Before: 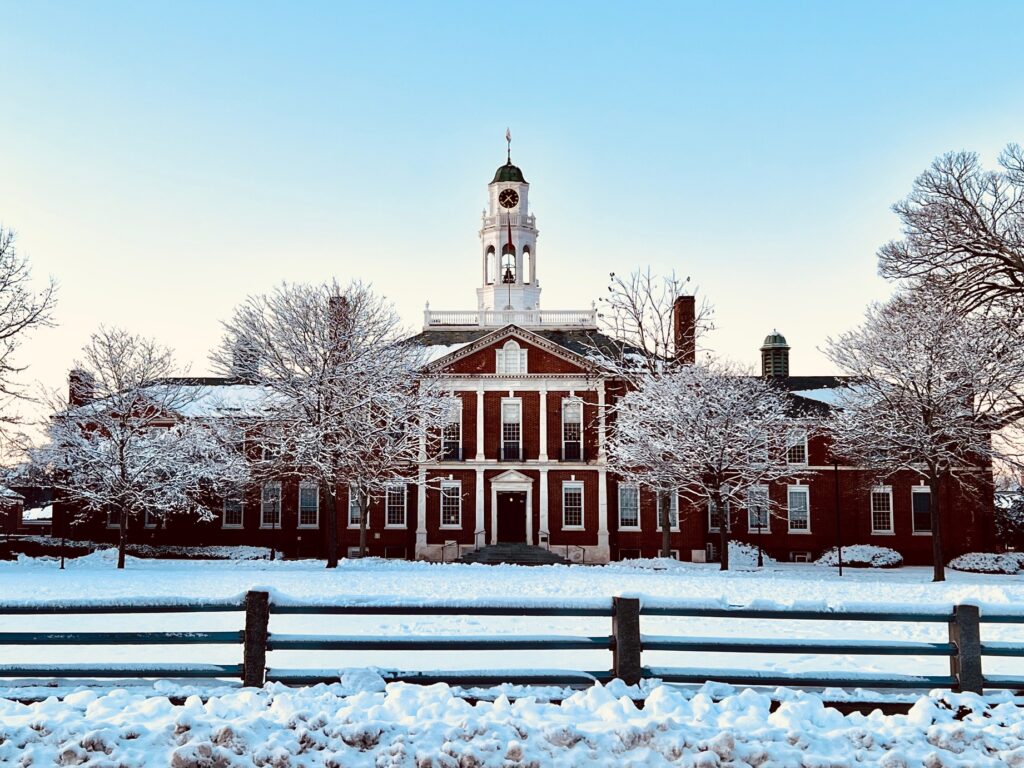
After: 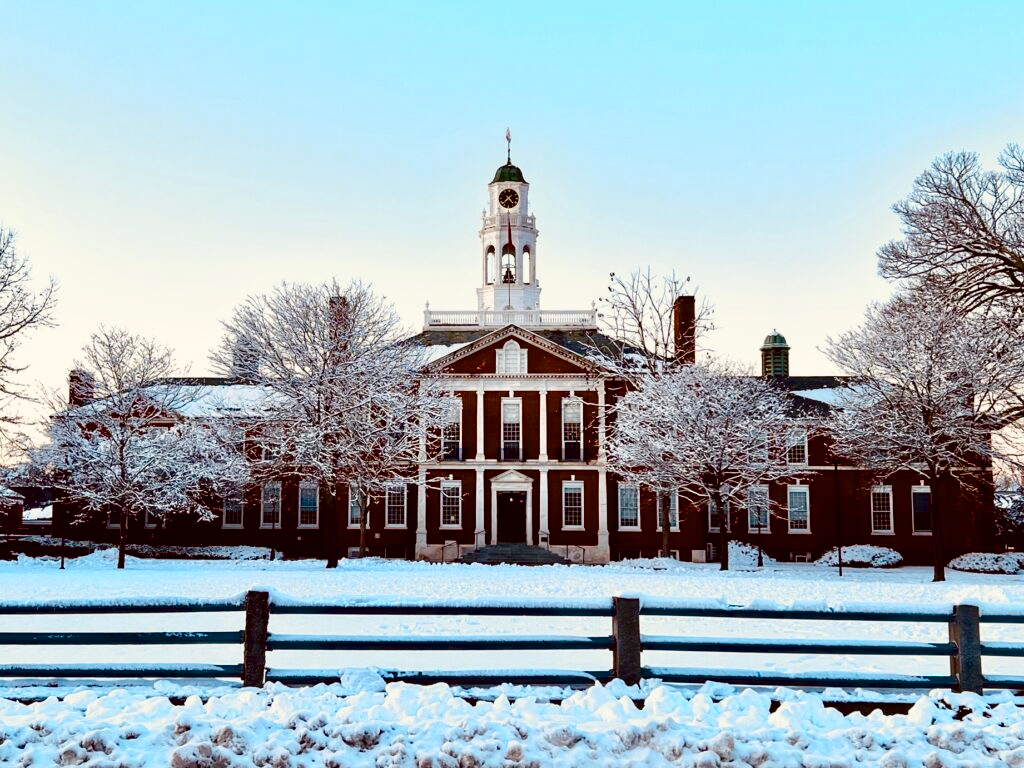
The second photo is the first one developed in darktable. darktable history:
color balance rgb: linear chroma grading › global chroma 42.134%, perceptual saturation grading › global saturation 20%, perceptual saturation grading › highlights -49.162%, perceptual saturation grading › shadows 25.757%, saturation formula JzAzBz (2021)
